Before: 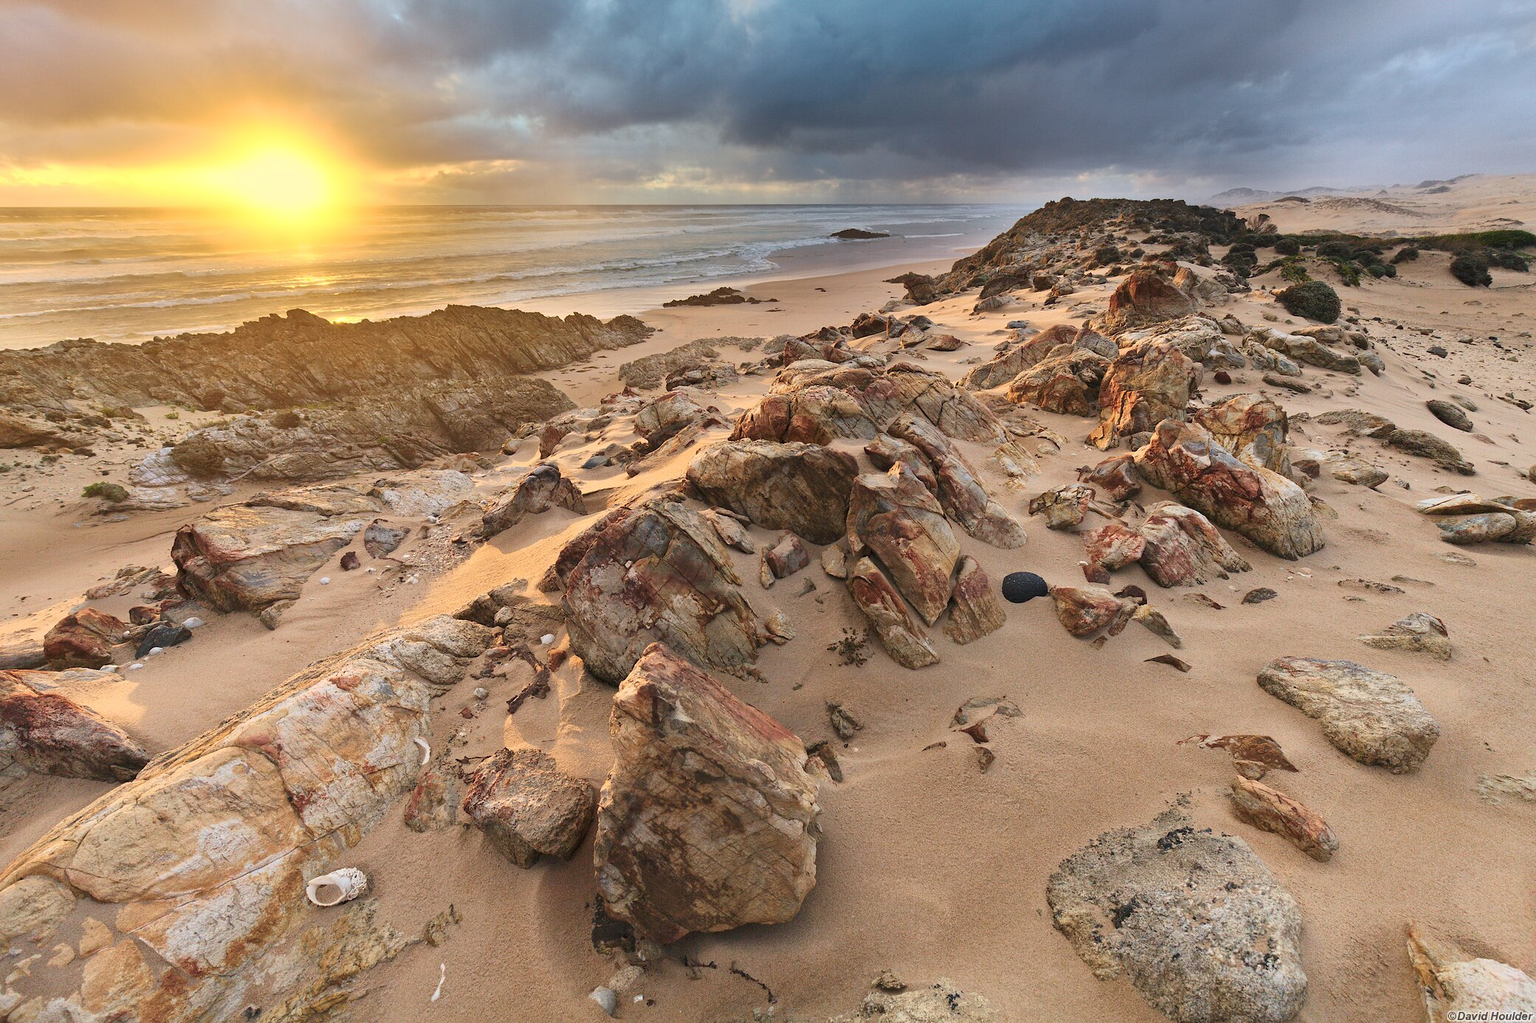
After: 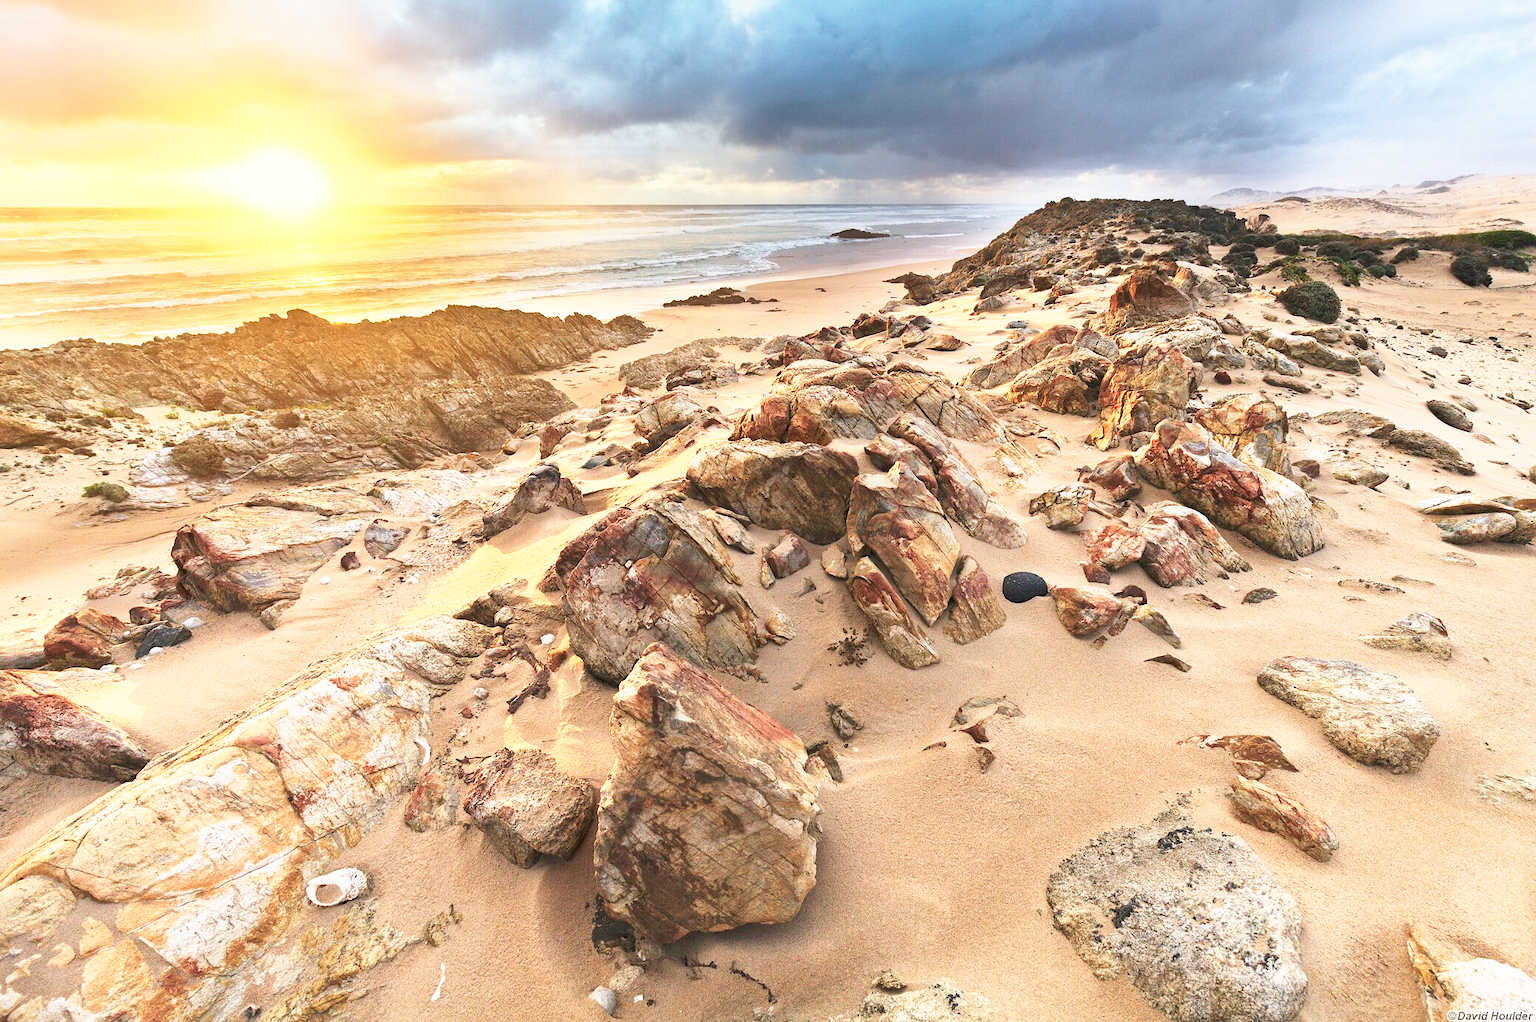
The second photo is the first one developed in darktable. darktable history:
levels: levels [0, 0.498, 0.996]
base curve: curves: ch0 [(0, 0) (0.495, 0.917) (1, 1)], preserve colors none
